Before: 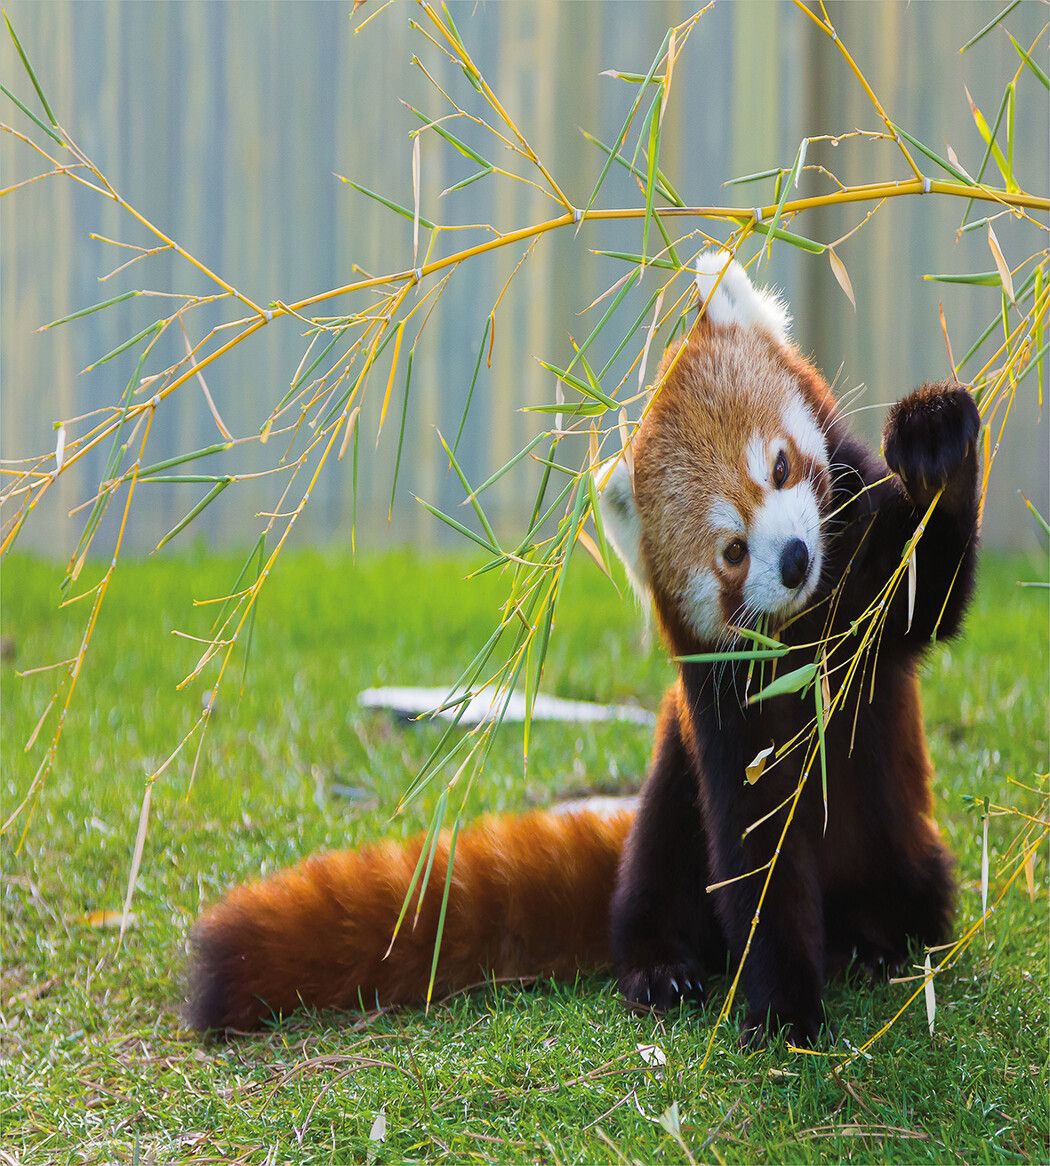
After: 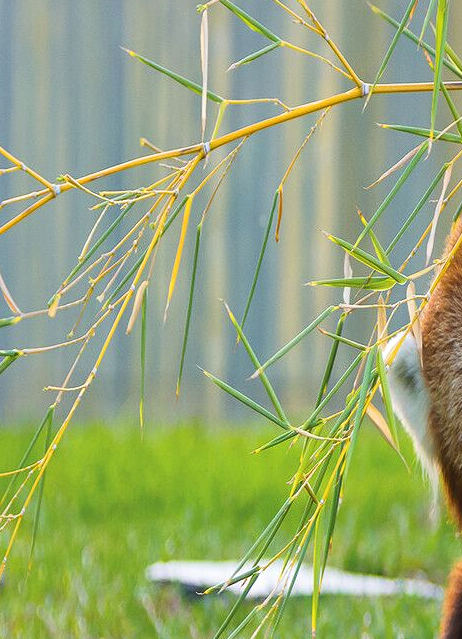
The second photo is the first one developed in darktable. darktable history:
local contrast: mode bilateral grid, contrast 20, coarseness 50, detail 130%, midtone range 0.2
crop: left 20.248%, top 10.86%, right 35.675%, bottom 34.321%
